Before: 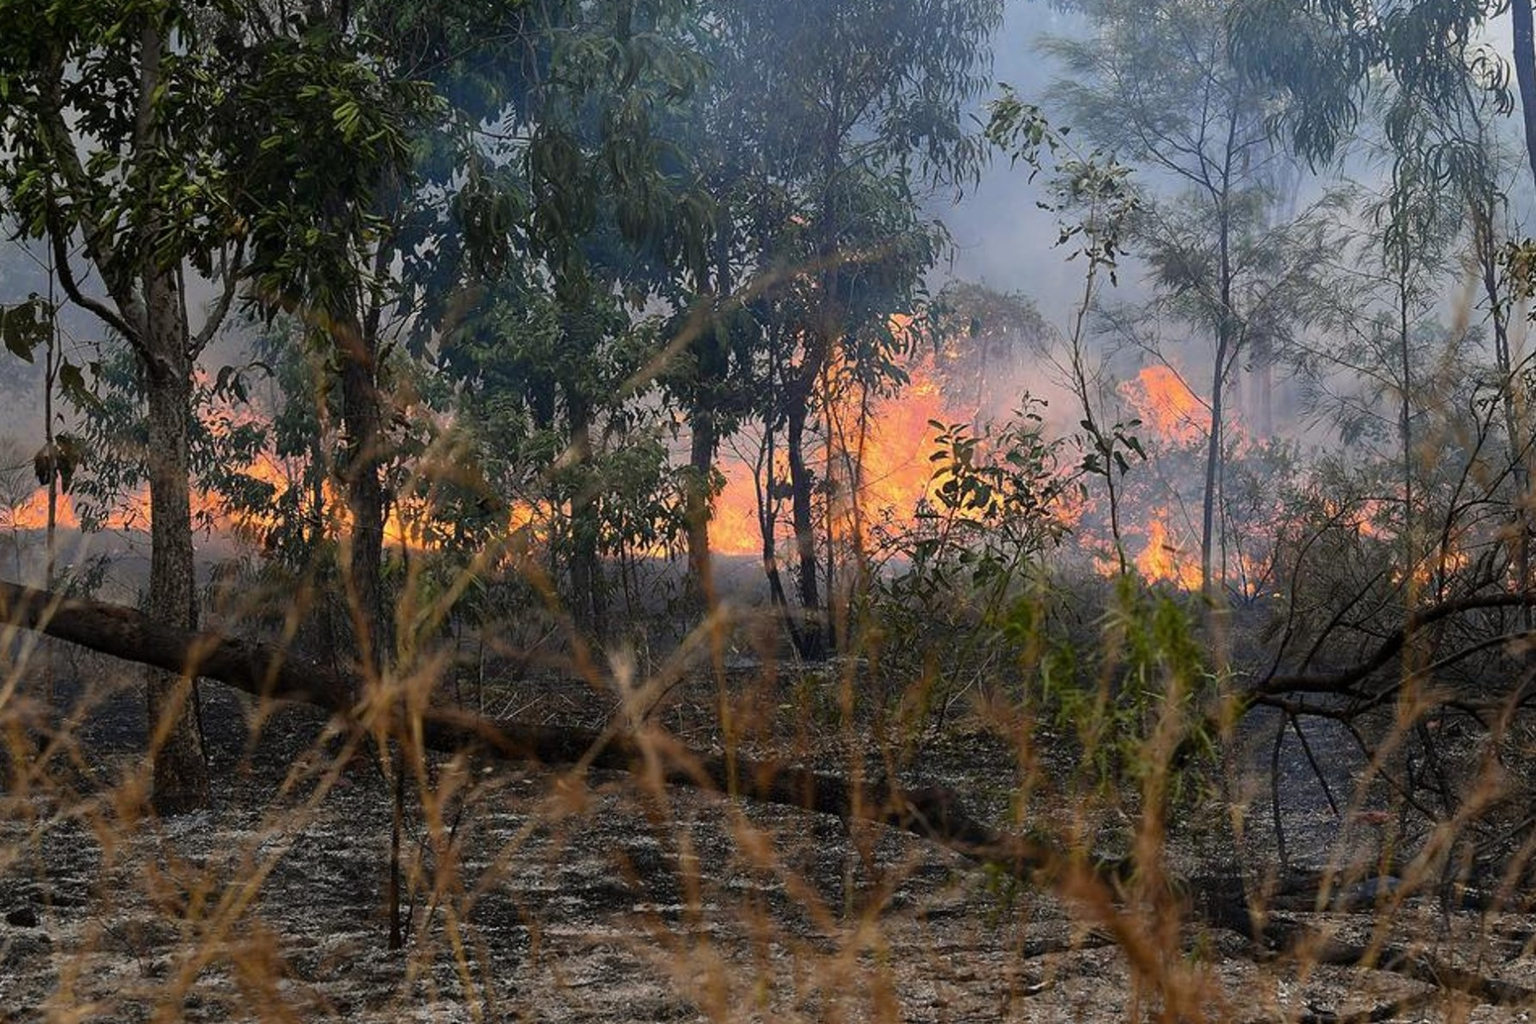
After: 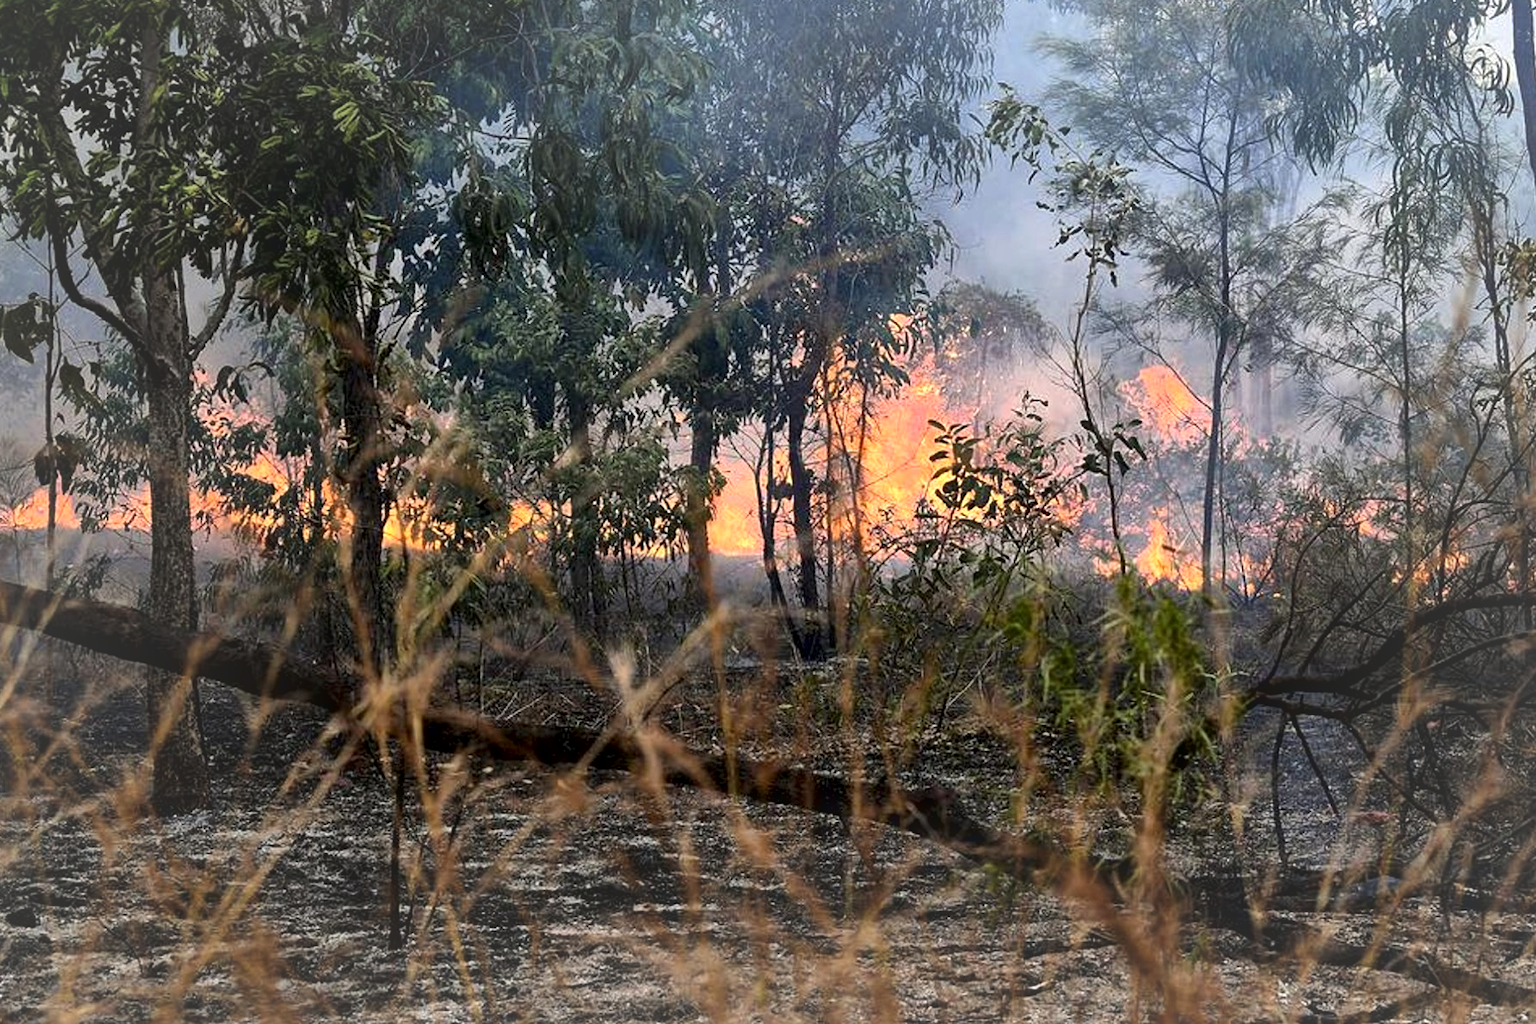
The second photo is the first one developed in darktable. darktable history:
local contrast: mode bilateral grid, contrast 25, coarseness 60, detail 151%, midtone range 0.2
vignetting: fall-off start 53.84%, brightness 0.038, saturation 0.003, automatic ratio true, width/height ratio 1.315, shape 0.228
exposure: exposure 0.377 EV, compensate highlight preservation false
